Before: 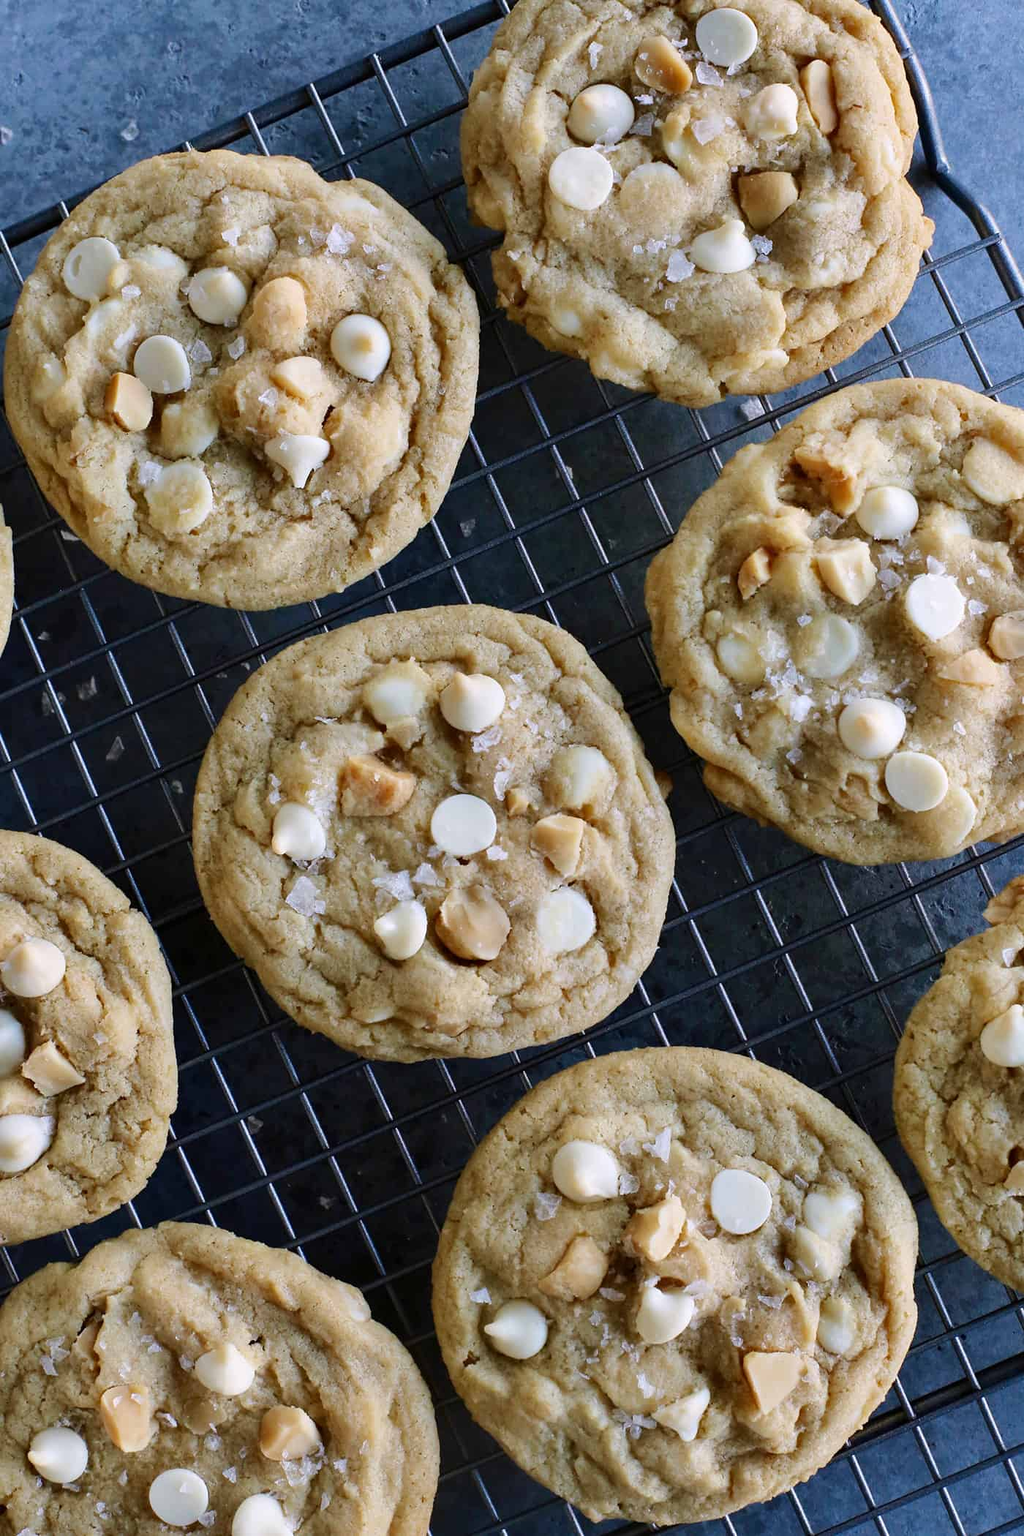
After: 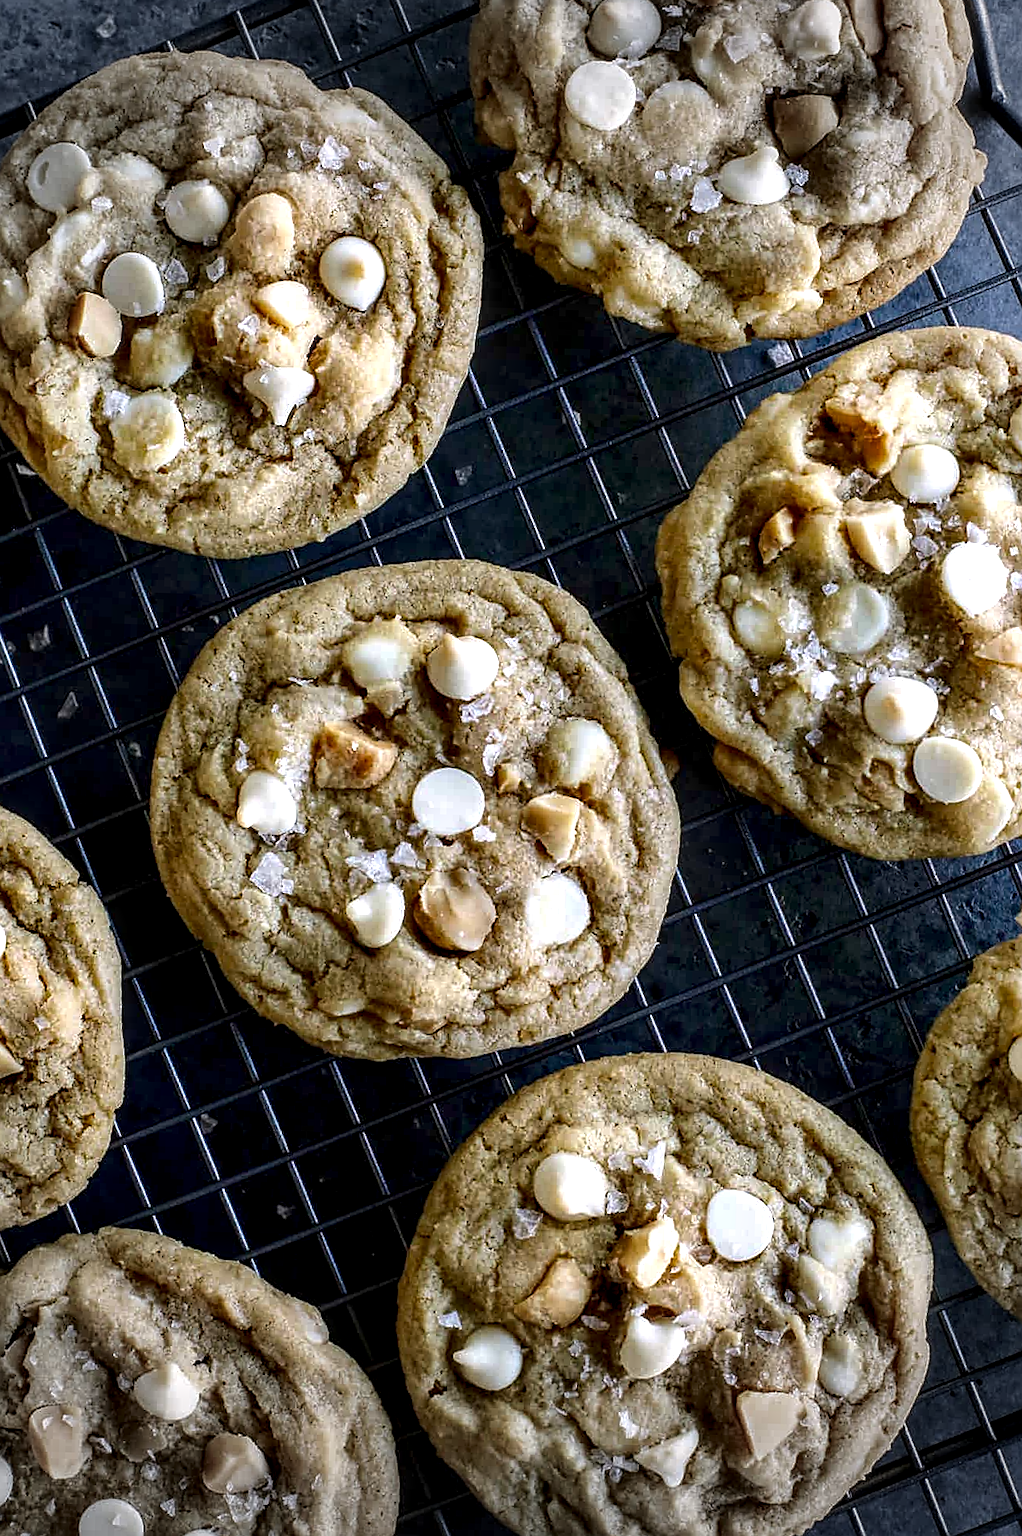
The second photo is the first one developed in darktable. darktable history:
sharpen: on, module defaults
local contrast: highlights 5%, shadows 6%, detail 181%
crop and rotate: angle -1.86°, left 3.155%, top 4.053%, right 1.548%, bottom 0.569%
contrast brightness saturation: brightness -0.089
exposure: compensate highlight preservation false
color balance rgb: perceptual saturation grading › global saturation 13.186%
tone equalizer: -8 EV -0.001 EV, -7 EV 0.001 EV, -6 EV -0.003 EV, -5 EV -0.008 EV, -4 EV -0.054 EV, -3 EV -0.199 EV, -2 EV -0.247 EV, -1 EV 0.109 EV, +0 EV 0.313 EV
vignetting: fall-off start 90.45%, fall-off radius 39.14%, width/height ratio 1.214, shape 1.3
